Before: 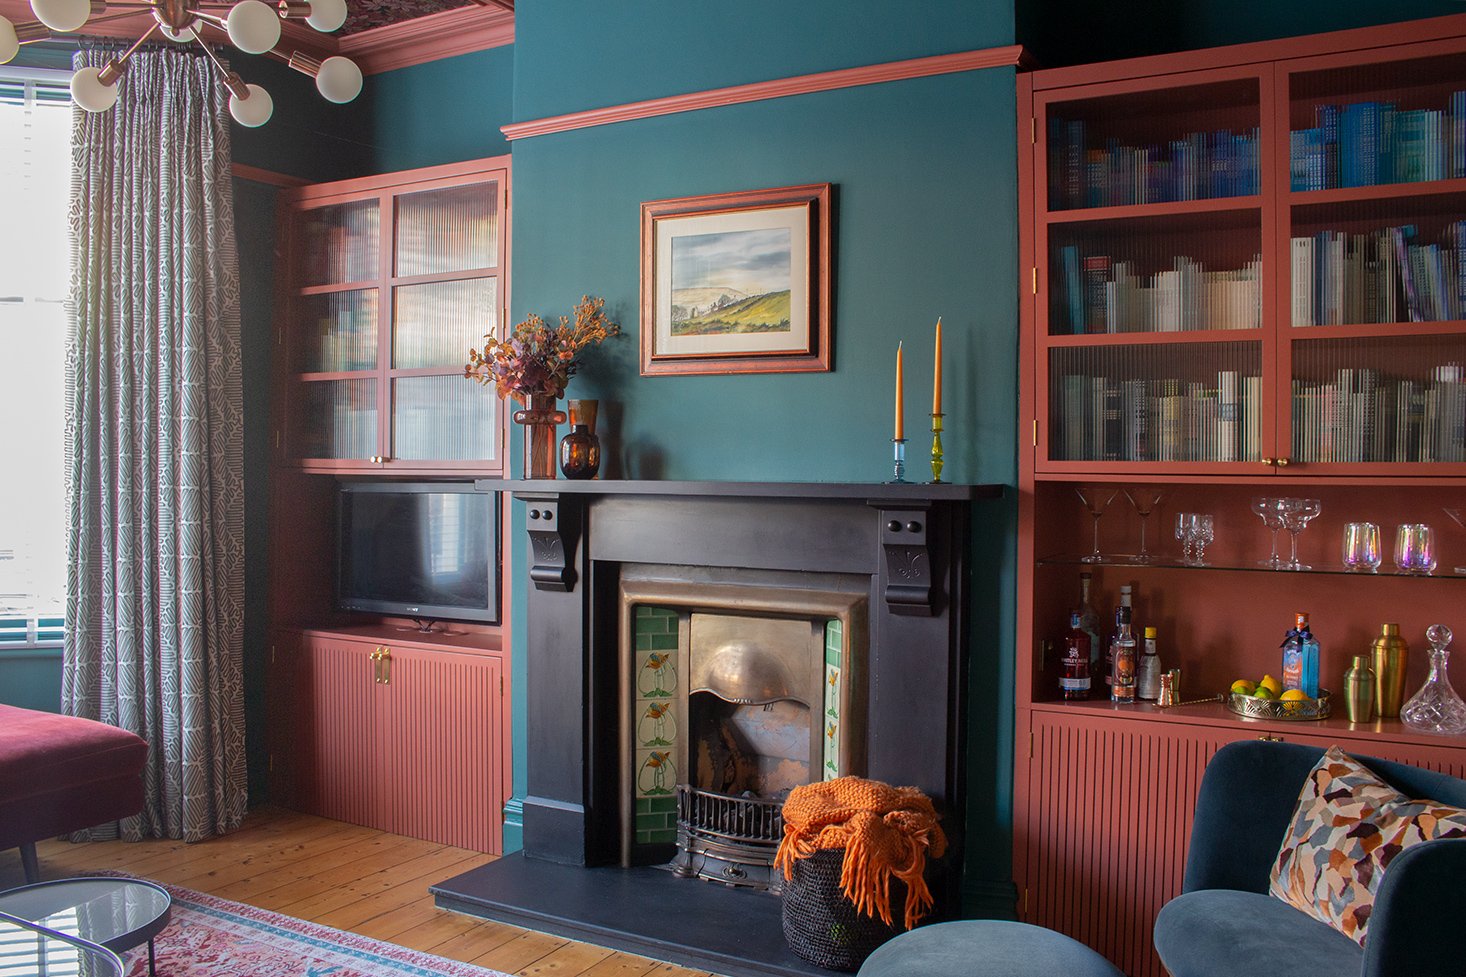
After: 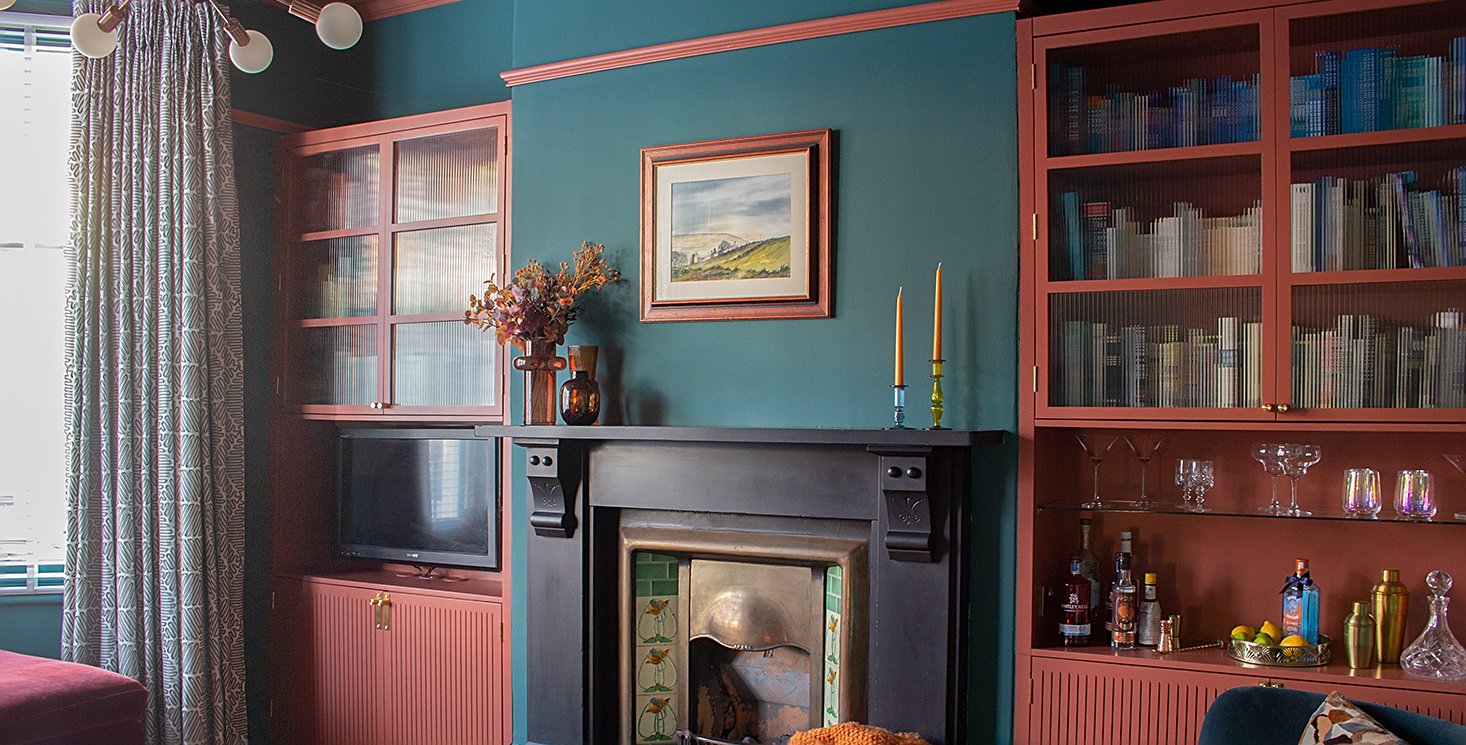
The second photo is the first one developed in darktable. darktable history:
sharpen: on, module defaults
crop: top 5.597%, bottom 18.117%
